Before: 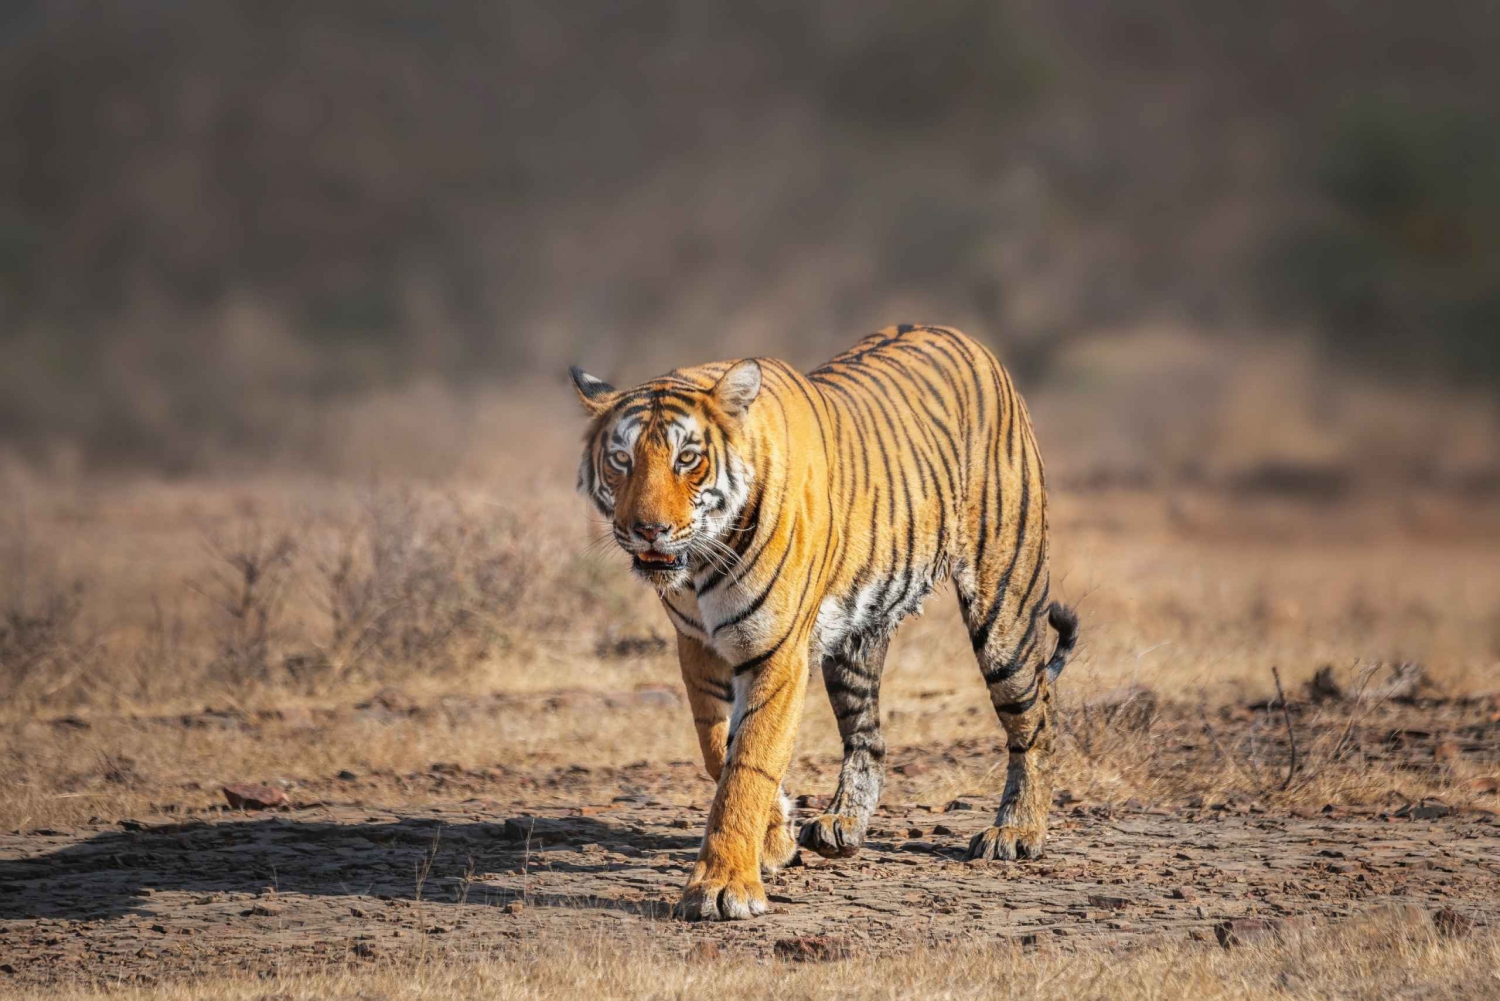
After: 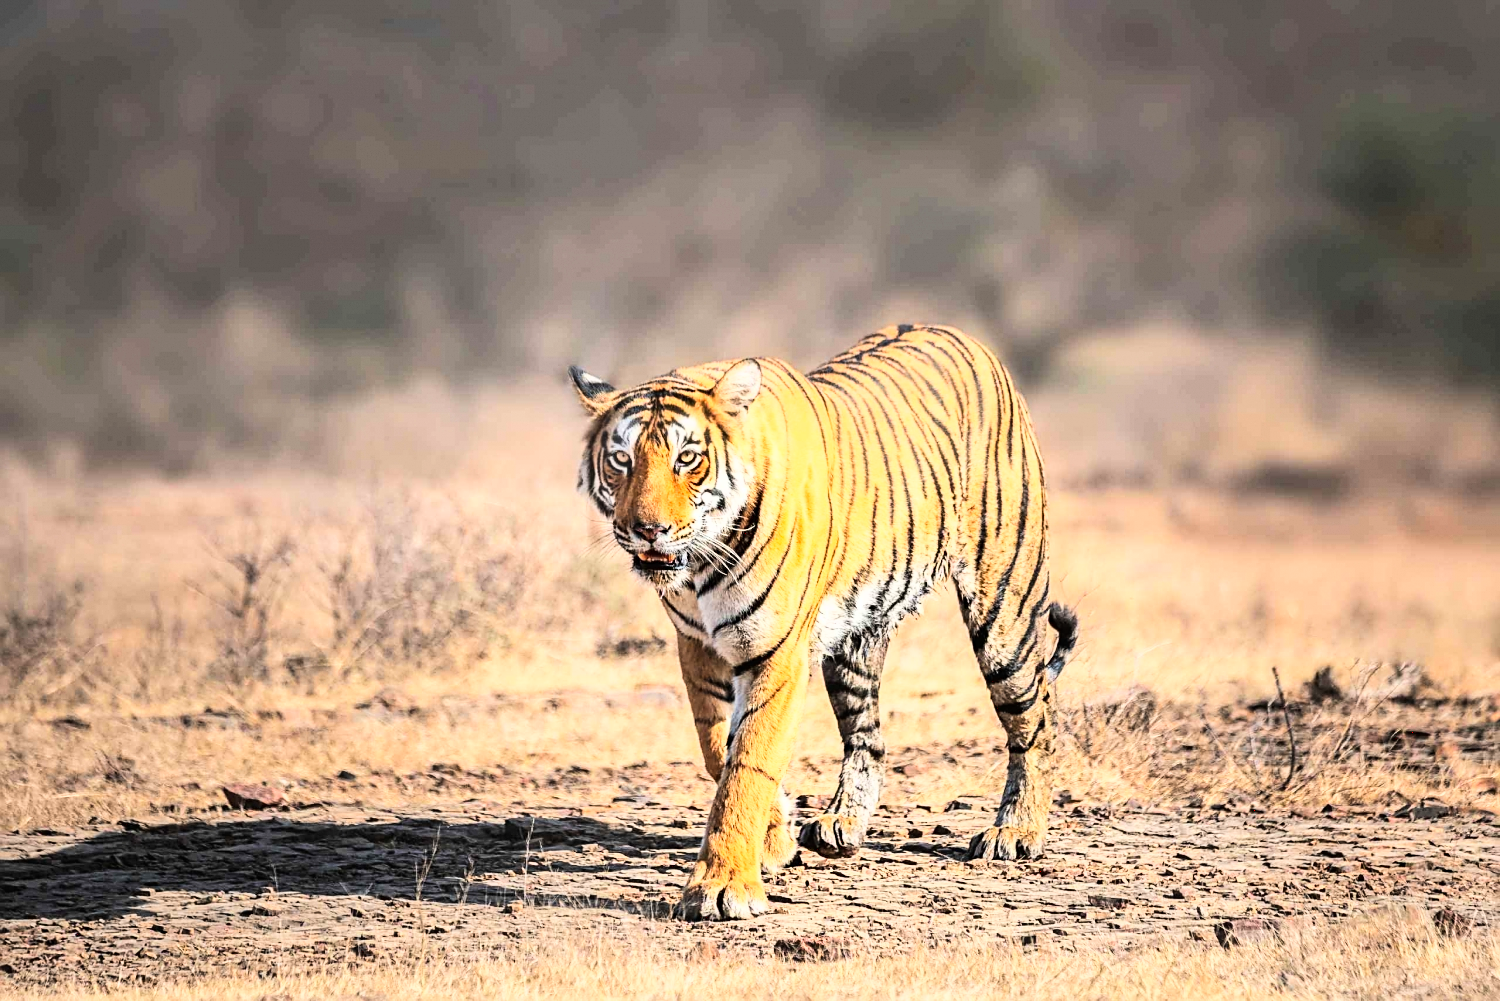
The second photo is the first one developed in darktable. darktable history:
base curve: curves: ch0 [(0, 0) (0.007, 0.004) (0.027, 0.03) (0.046, 0.07) (0.207, 0.54) (0.442, 0.872) (0.673, 0.972) (1, 1)]
sharpen: on, module defaults
